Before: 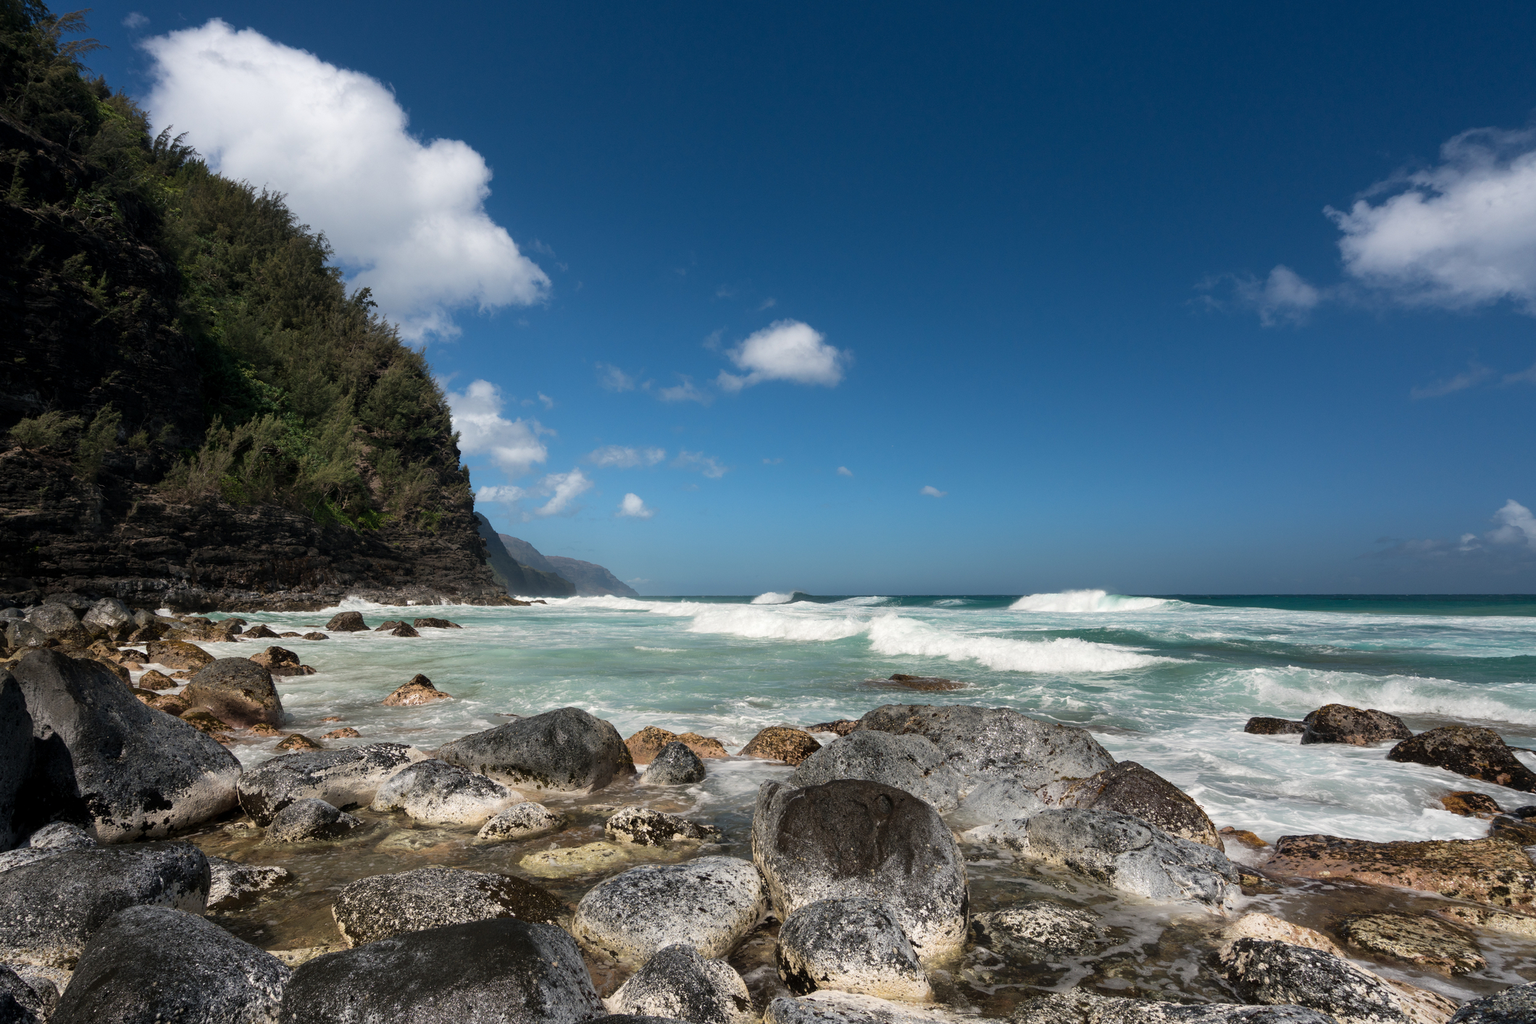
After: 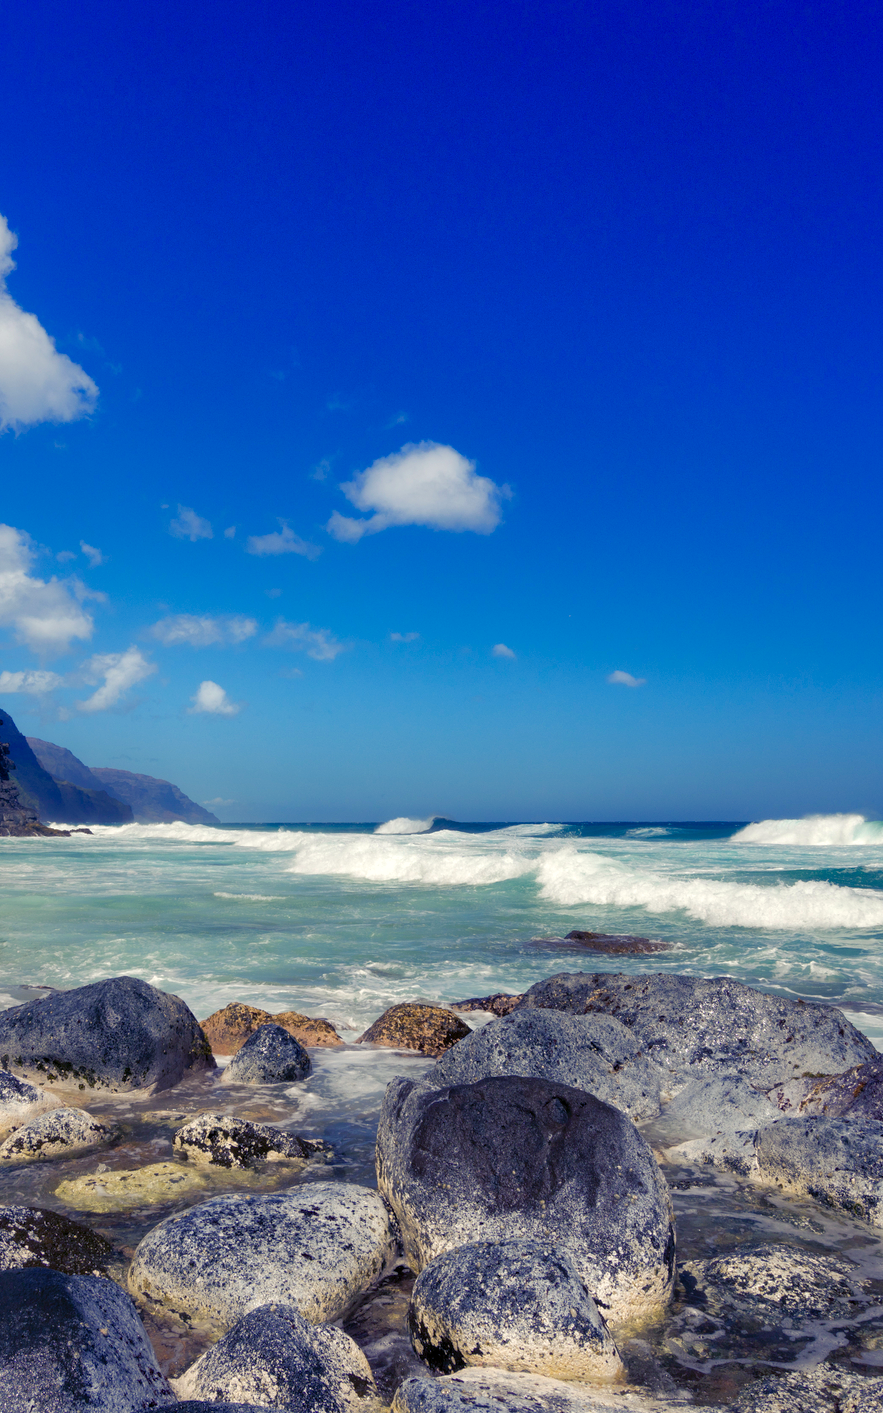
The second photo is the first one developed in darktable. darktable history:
crop: left 31.229%, right 27.105%
shadows and highlights: on, module defaults
color balance rgb: shadows lift › luminance -28.76%, shadows lift › chroma 15%, shadows lift › hue 270°, power › chroma 1%, power › hue 255°, highlights gain › luminance 7.14%, highlights gain › chroma 2%, highlights gain › hue 90°, global offset › luminance -0.29%, global offset › hue 260°, perceptual saturation grading › global saturation 20%, perceptual saturation grading › highlights -13.92%, perceptual saturation grading › shadows 50%
